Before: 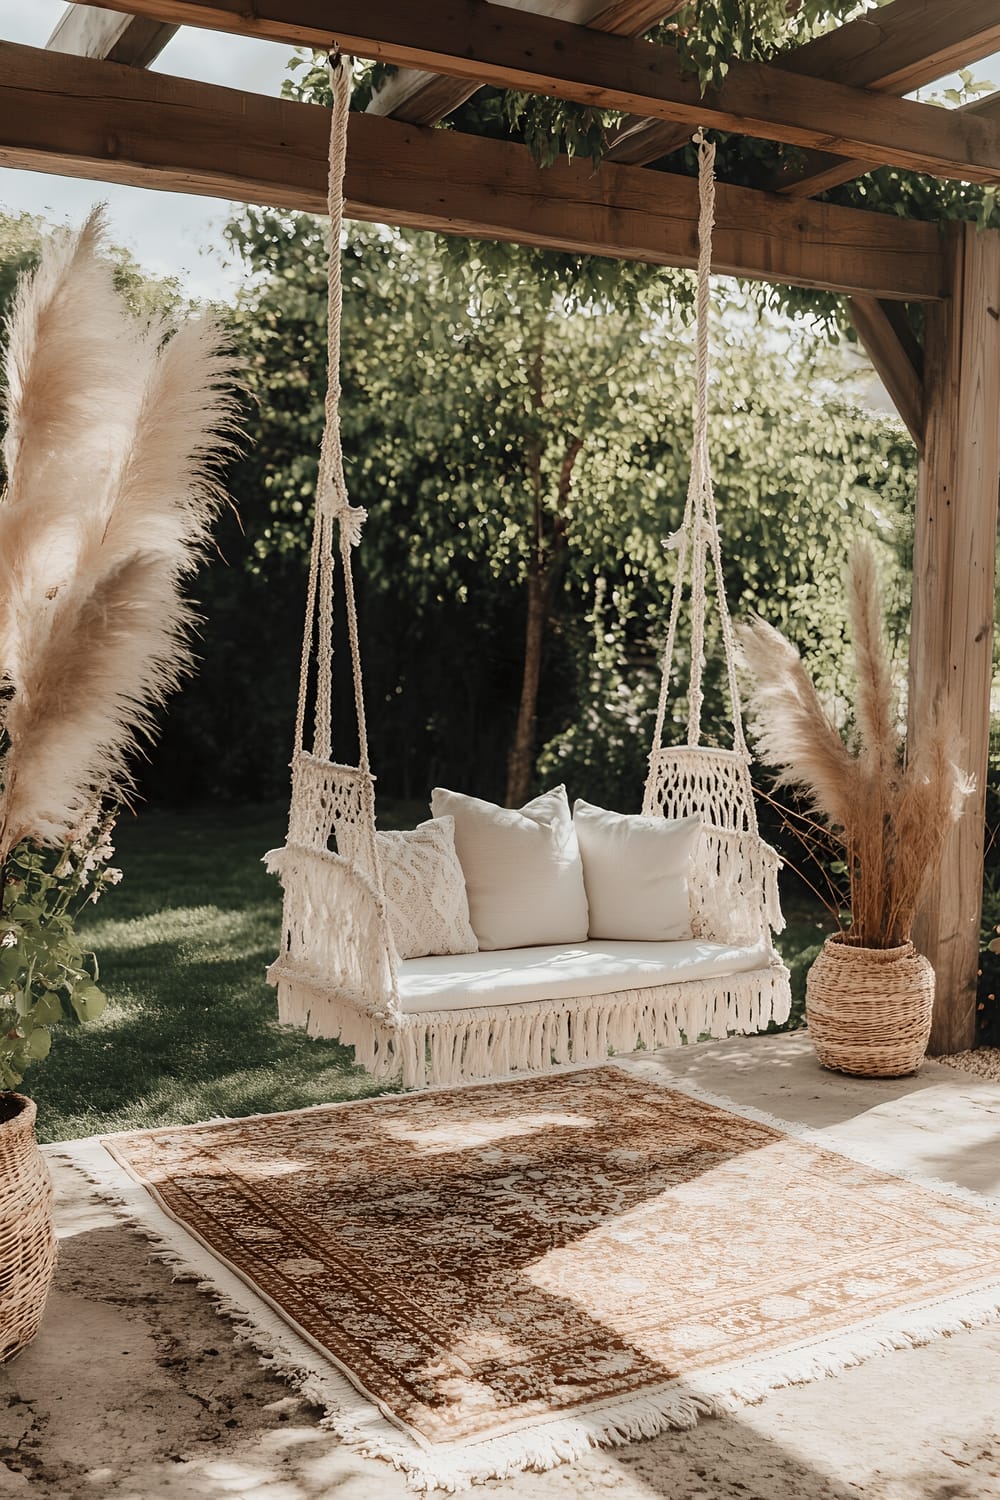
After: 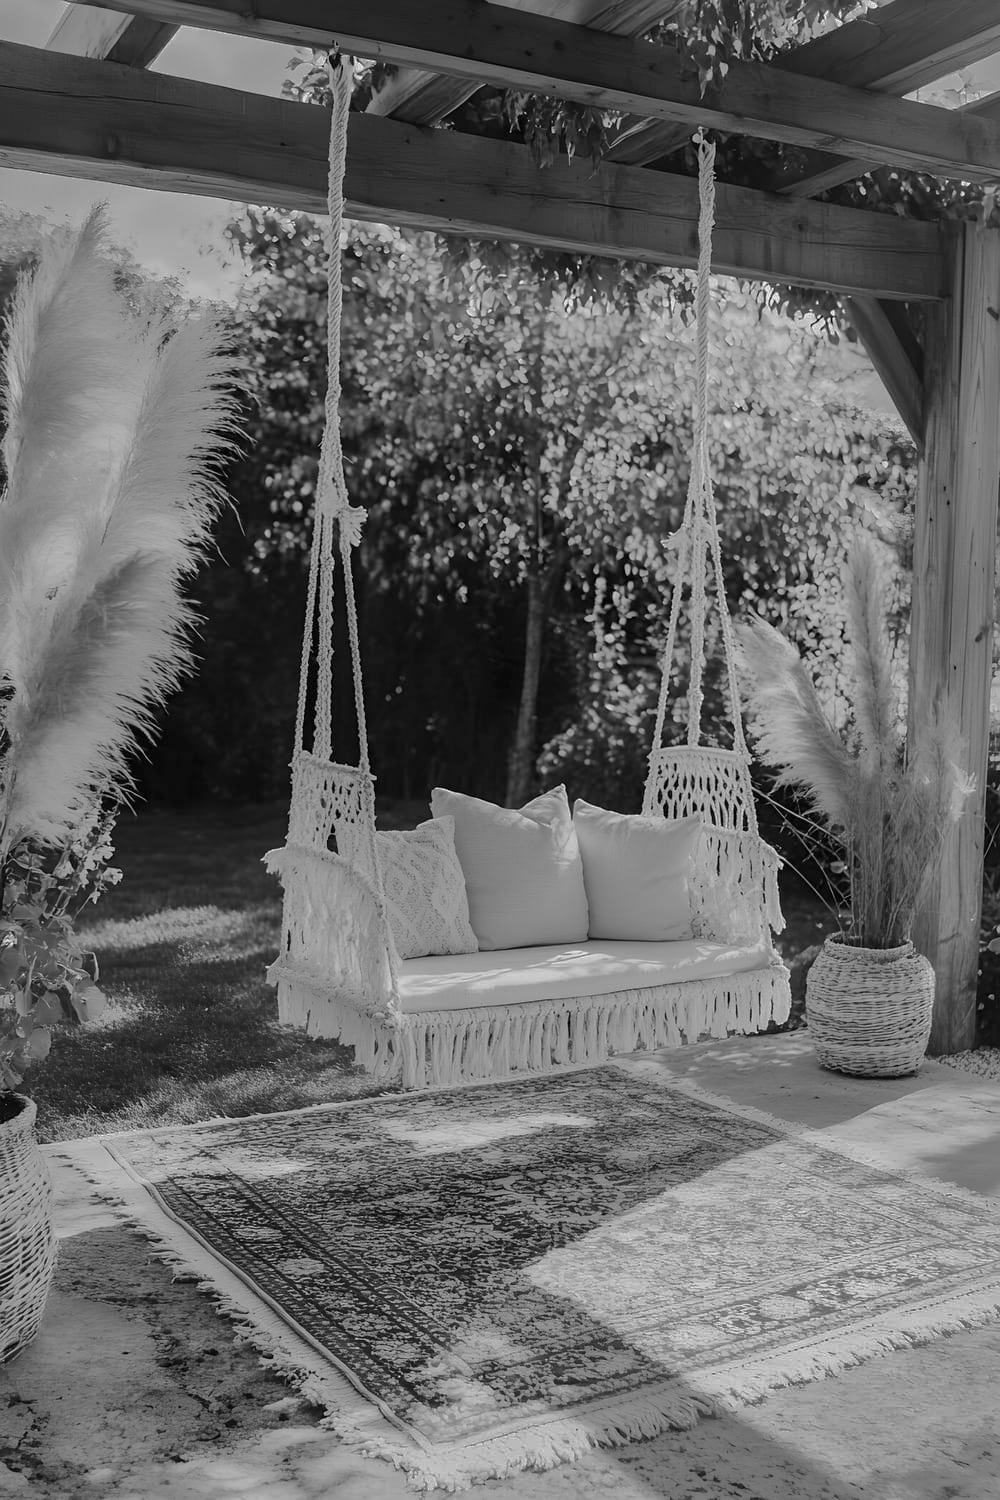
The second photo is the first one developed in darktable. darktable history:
monochrome: a 26.22, b 42.67, size 0.8
shadows and highlights: shadows 38.43, highlights -74.54
